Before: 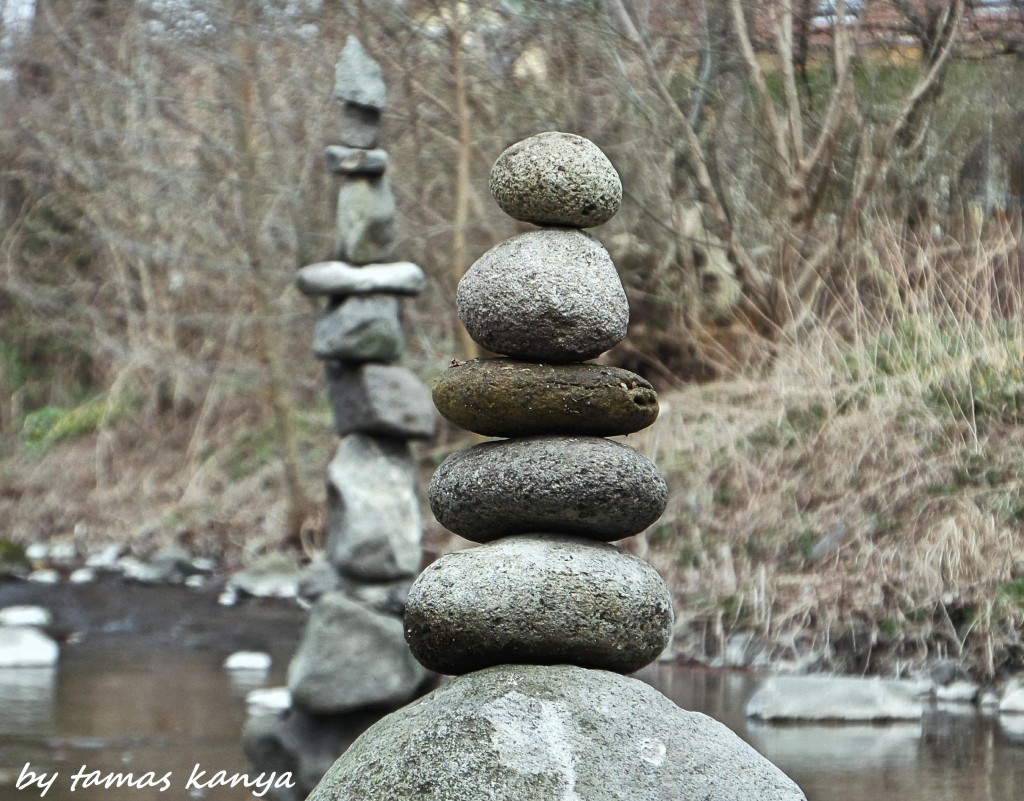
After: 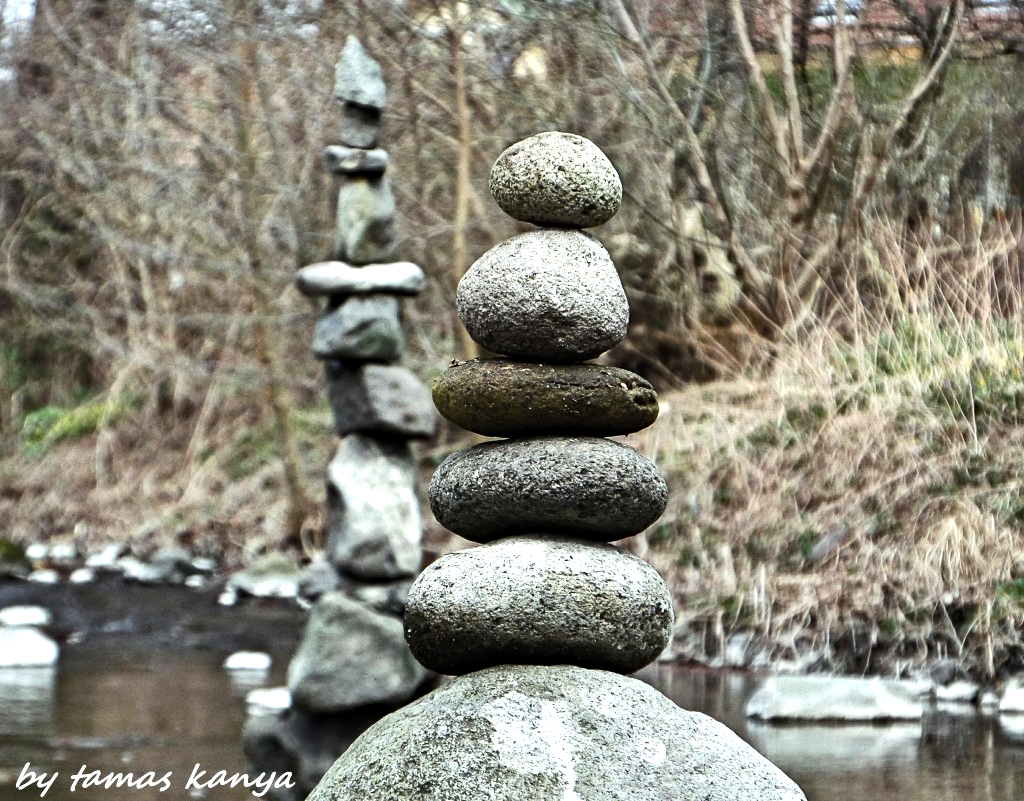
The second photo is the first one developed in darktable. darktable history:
haze removal: strength 0.29, distance 0.25, compatibility mode true, adaptive false
tone equalizer: -8 EV -0.75 EV, -7 EV -0.7 EV, -6 EV -0.6 EV, -5 EV -0.4 EV, -3 EV 0.4 EV, -2 EV 0.6 EV, -1 EV 0.7 EV, +0 EV 0.75 EV, edges refinement/feathering 500, mask exposure compensation -1.57 EV, preserve details no
